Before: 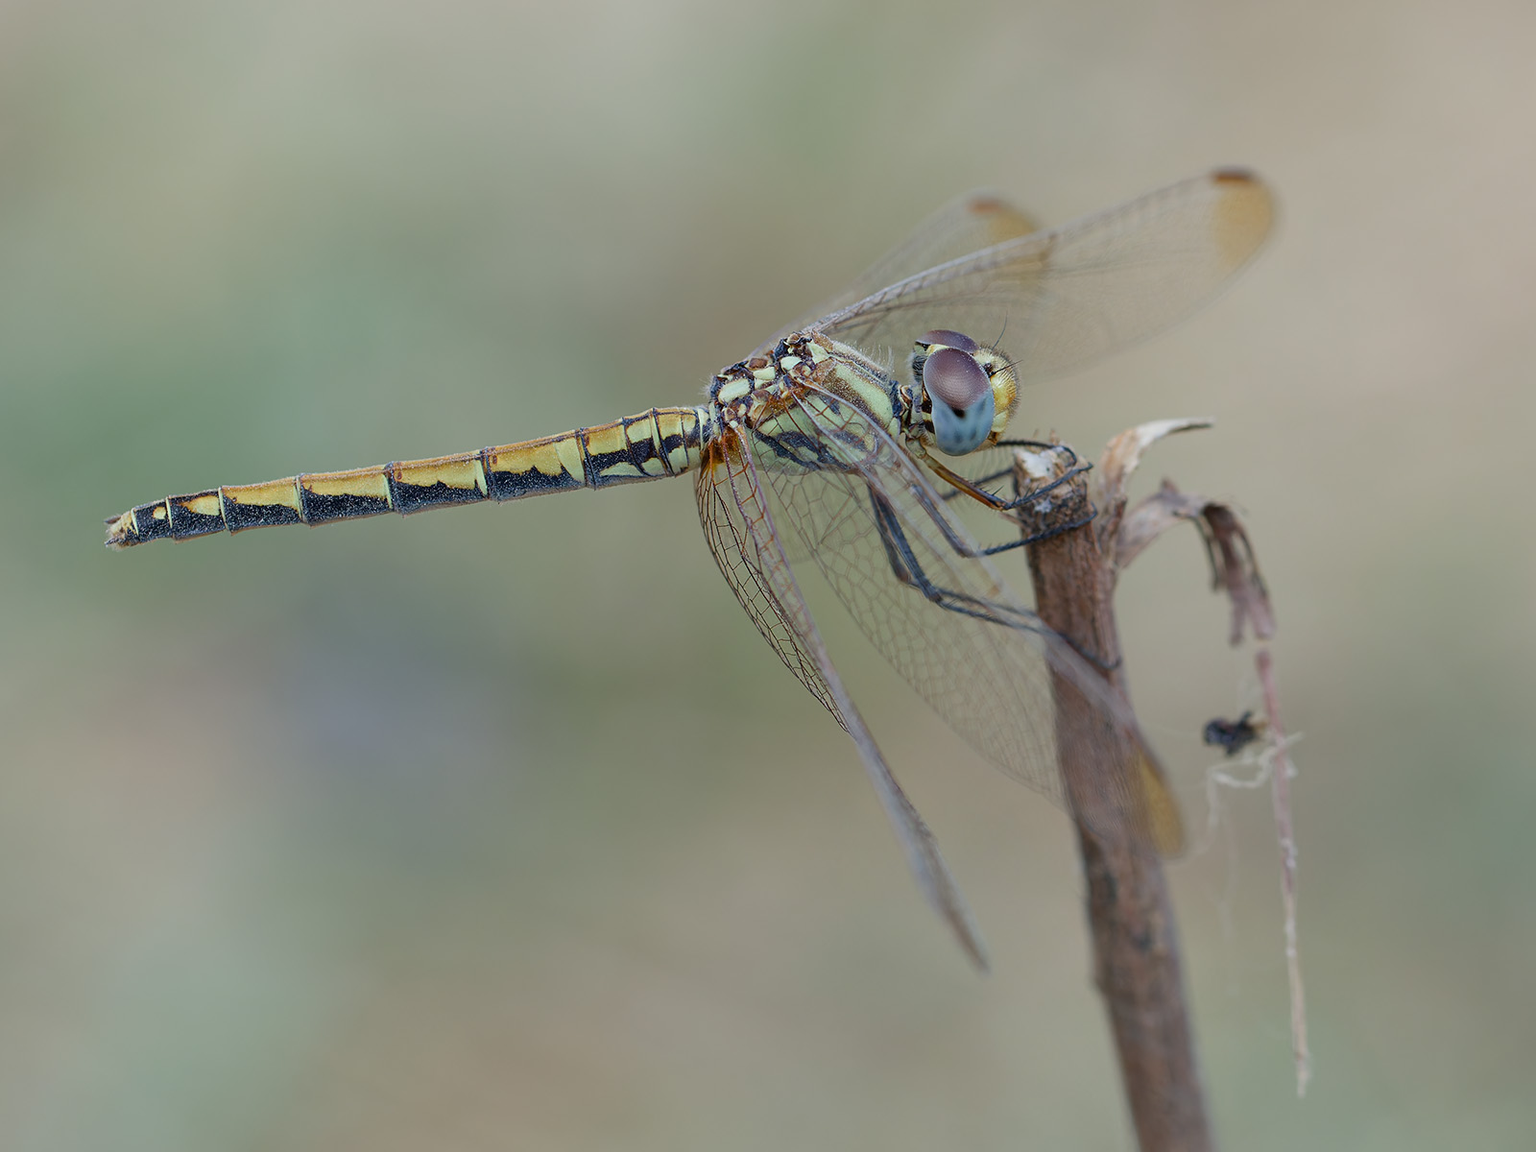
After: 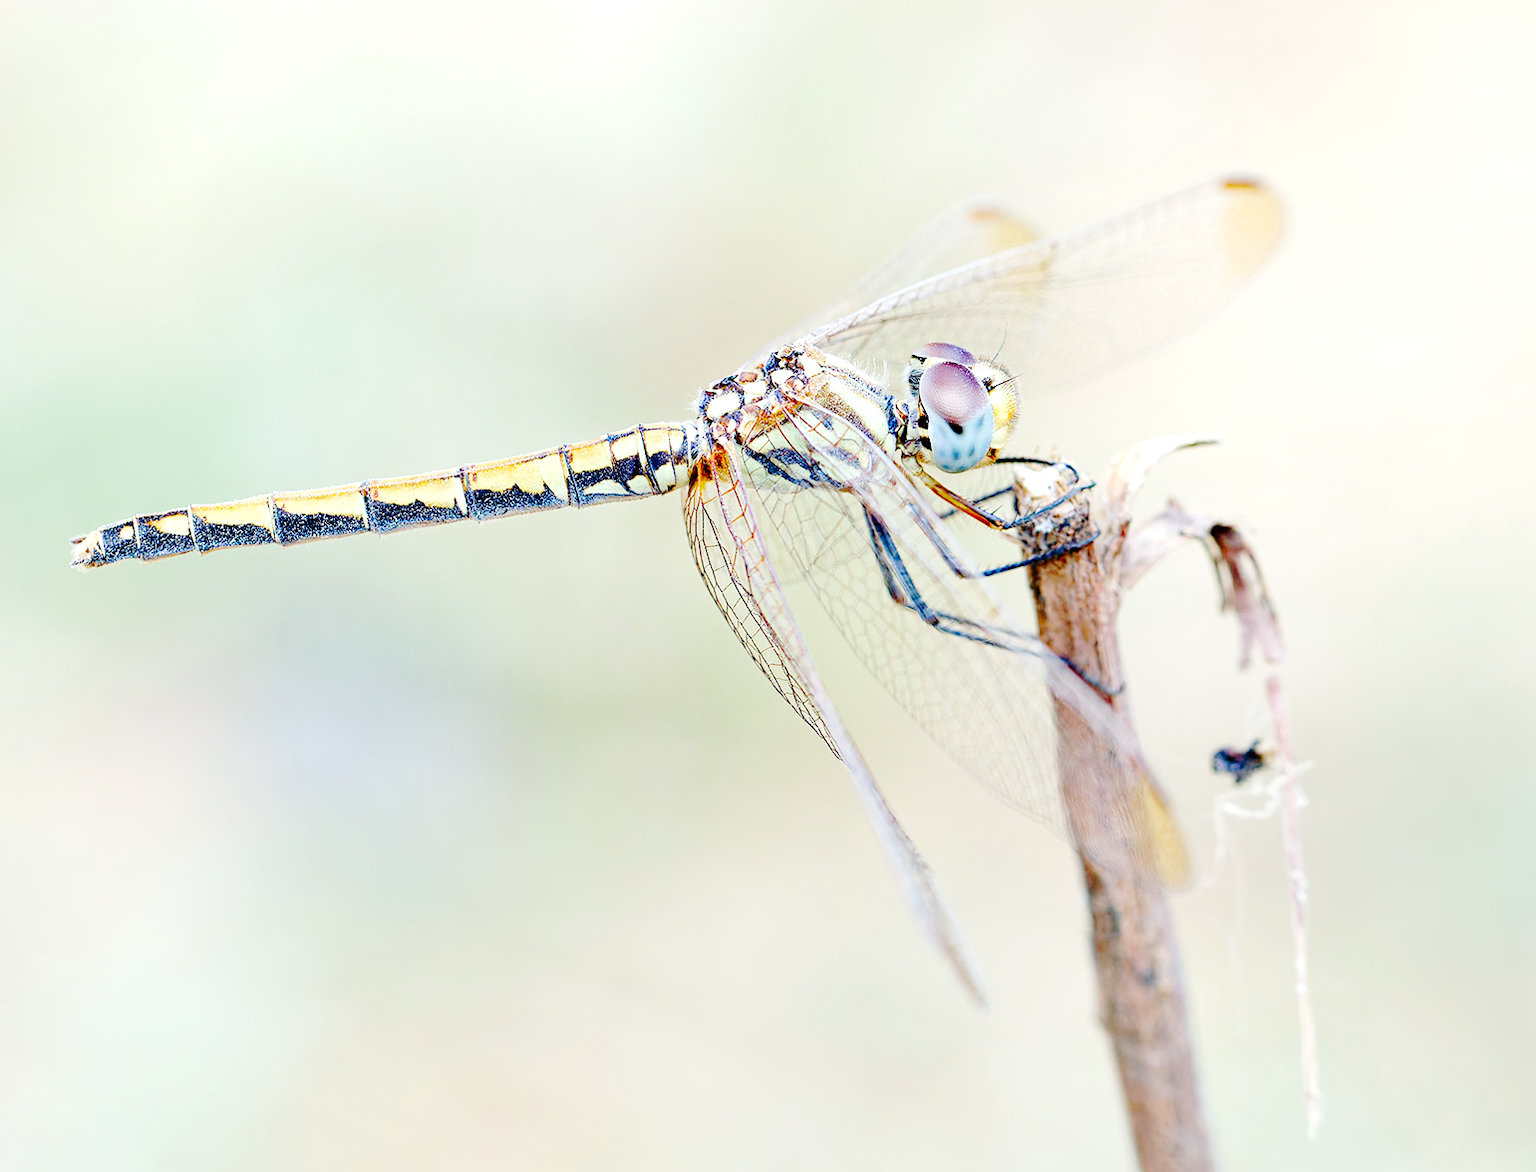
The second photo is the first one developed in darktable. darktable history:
exposure: black level correction 0, exposure 1.368 EV, compensate highlight preservation false
crop and rotate: left 2.484%, right 1.155%, bottom 1.99%
haze removal: compatibility mode true, adaptive false
base curve: curves: ch0 [(0, 0) (0.036, 0.01) (0.123, 0.254) (0.258, 0.504) (0.507, 0.748) (1, 1)], preserve colors none
